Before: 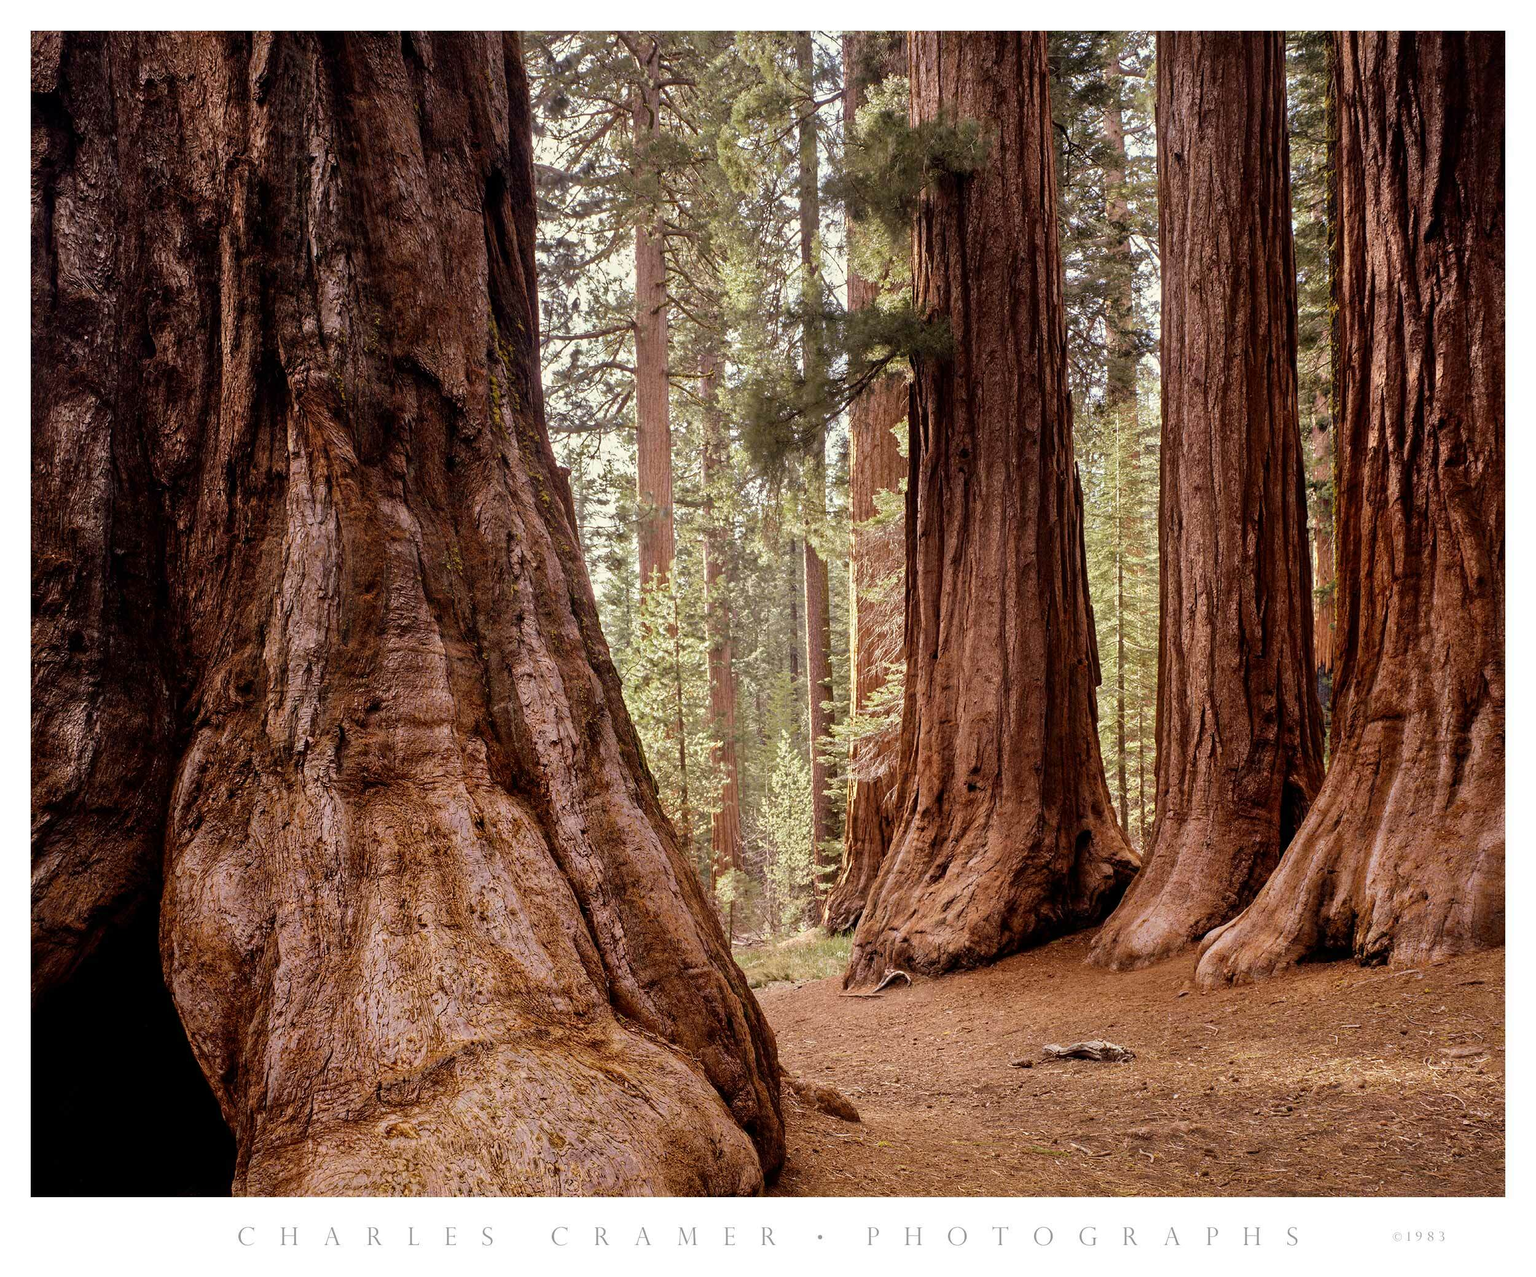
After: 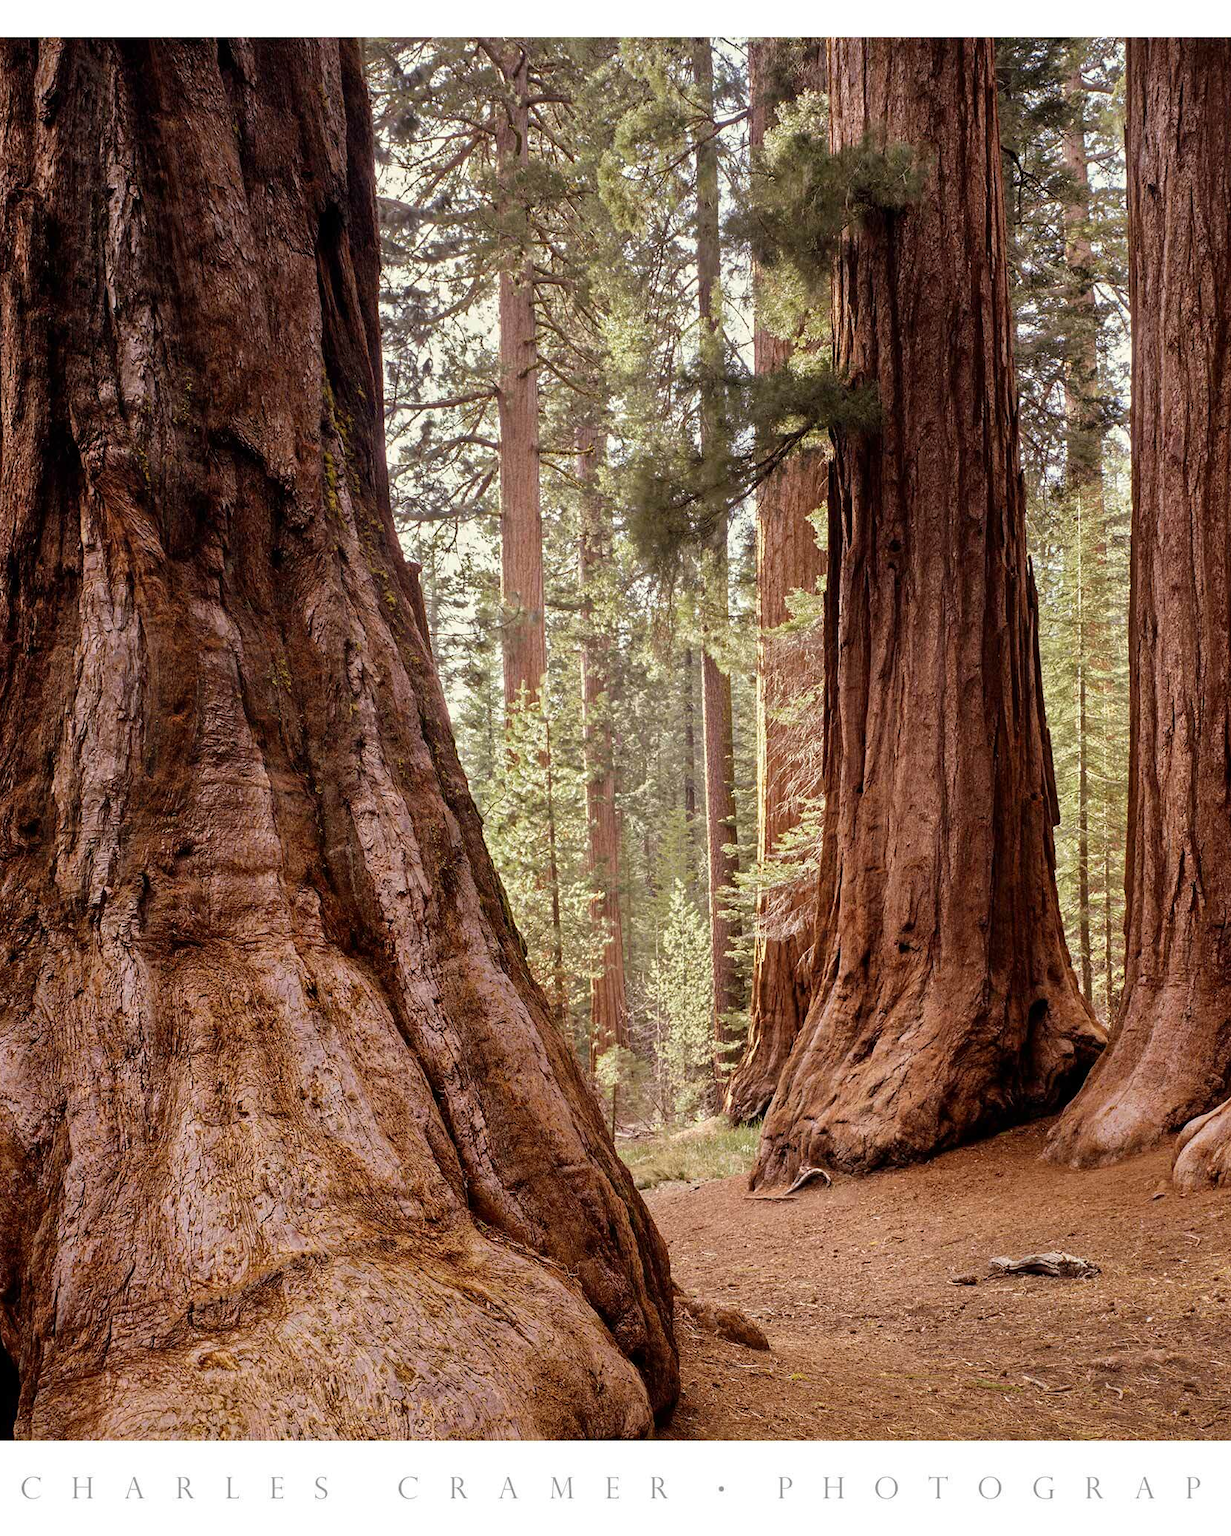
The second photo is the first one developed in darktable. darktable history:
crop and rotate: left 14.396%, right 18.95%
